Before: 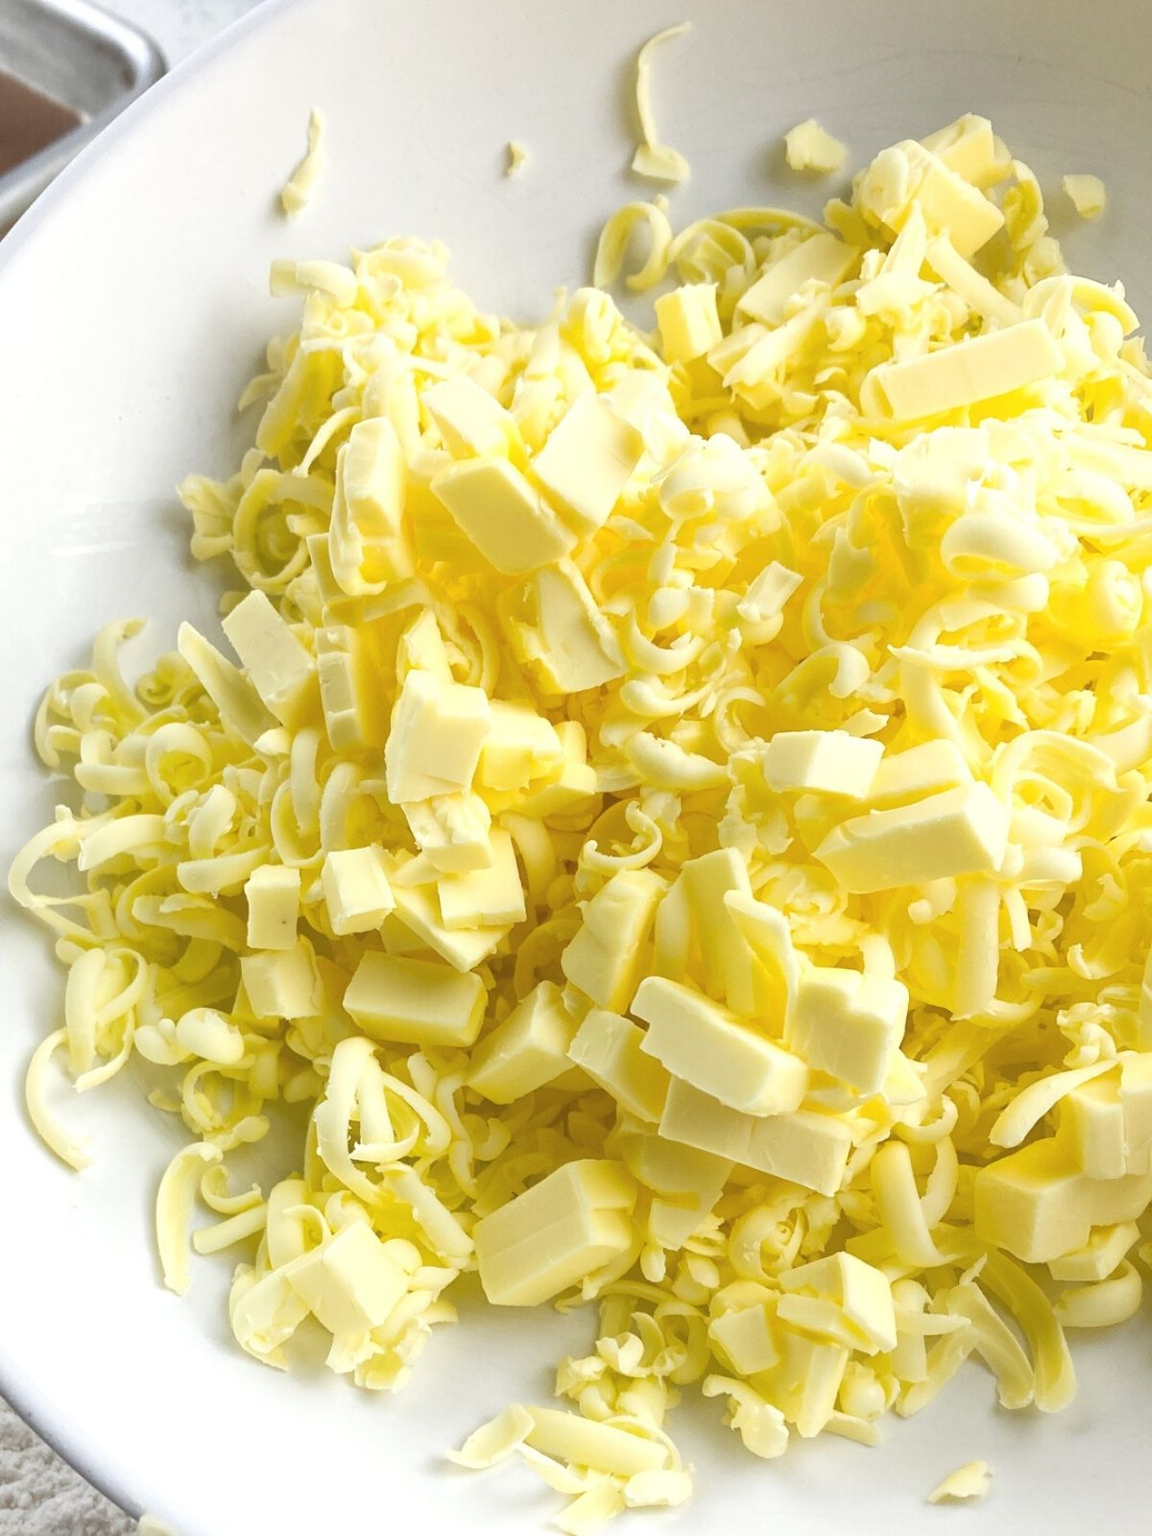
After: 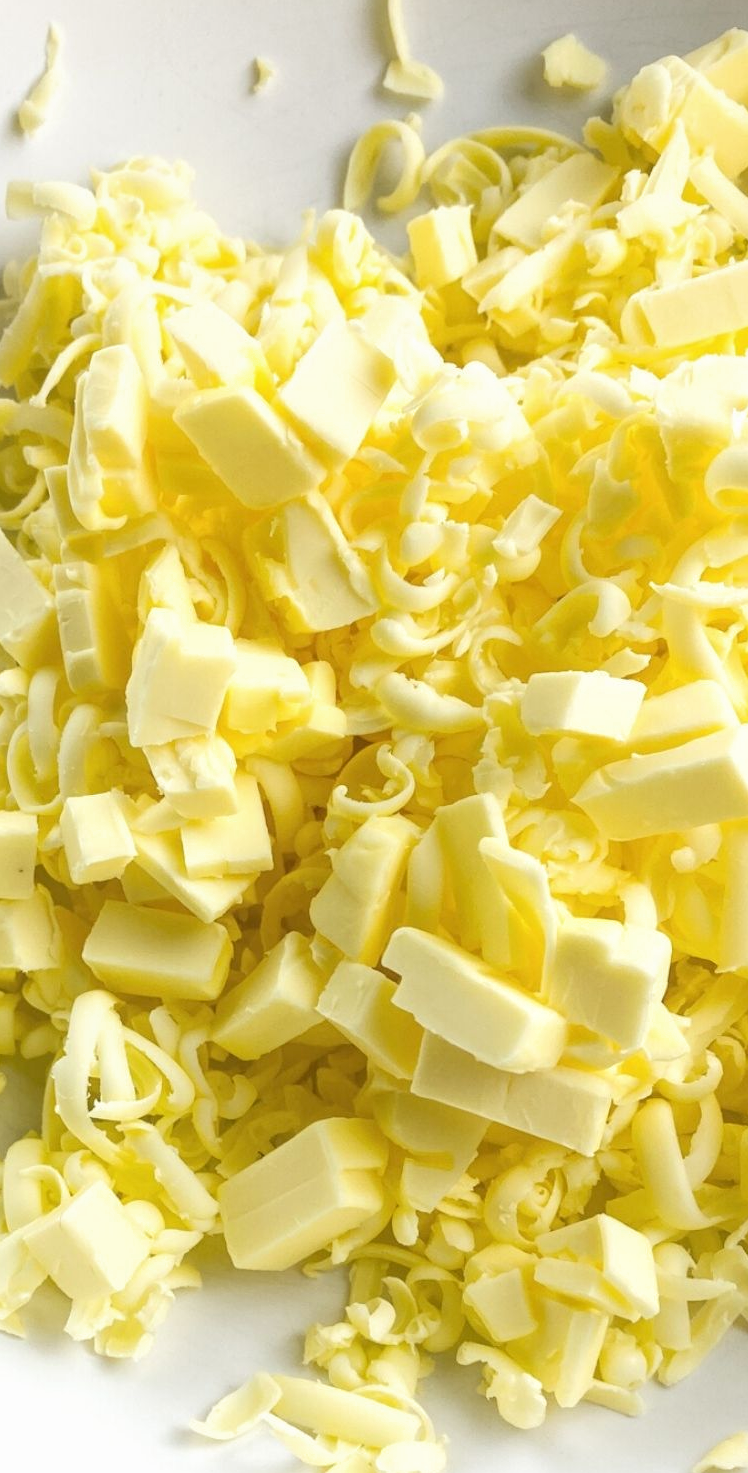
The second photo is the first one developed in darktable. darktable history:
filmic rgb: middle gray luminance 18.42%, black relative exposure -11.45 EV, white relative exposure 2.55 EV, threshold 6 EV, target black luminance 0%, hardness 8.41, latitude 99%, contrast 1.084, shadows ↔ highlights balance 0.505%, add noise in highlights 0, preserve chrominance max RGB, color science v3 (2019), use custom middle-gray values true, iterations of high-quality reconstruction 0, contrast in highlights soft, enable highlight reconstruction true
local contrast: highlights 100%, shadows 100%, detail 120%, midtone range 0.2
crop and rotate: left 22.918%, top 5.629%, right 14.711%, bottom 2.247%
